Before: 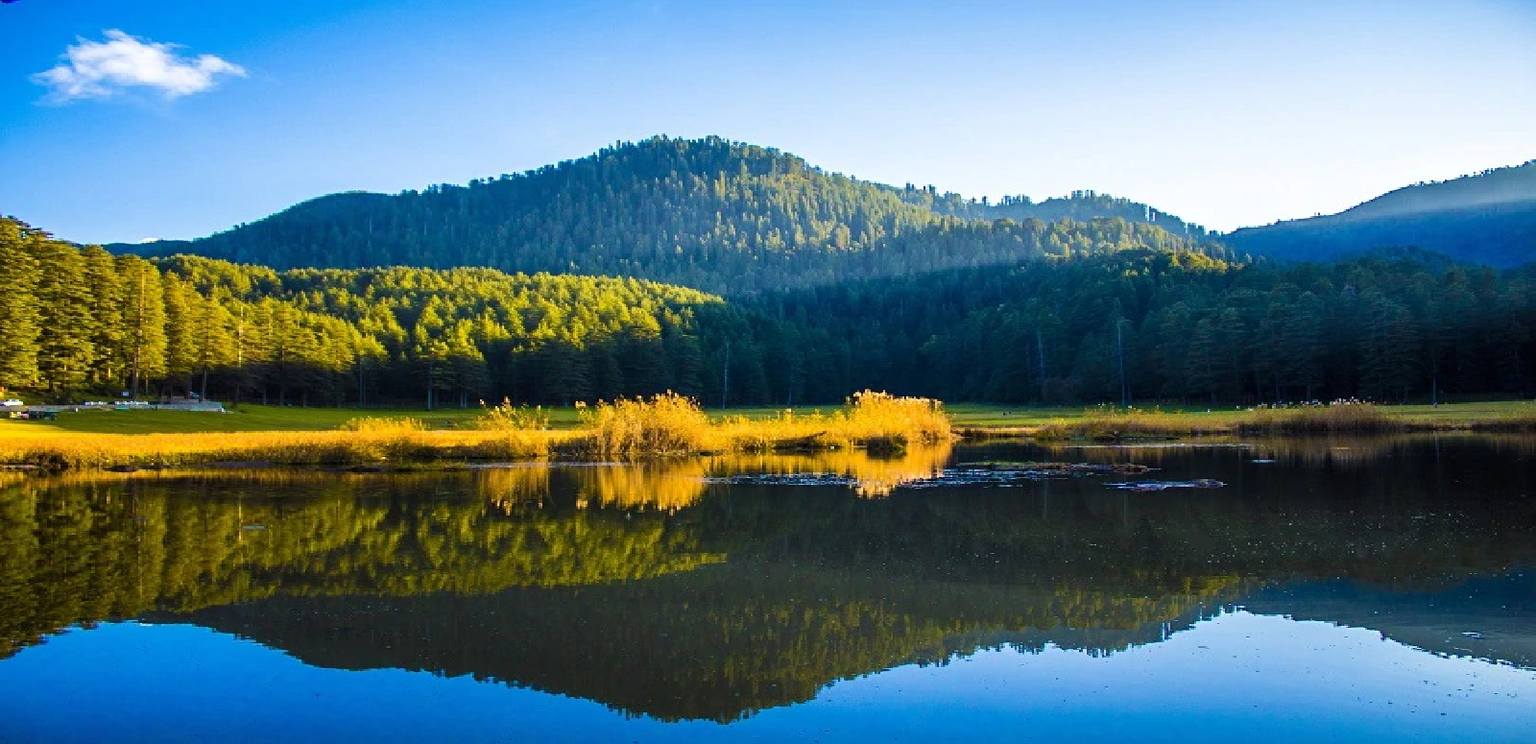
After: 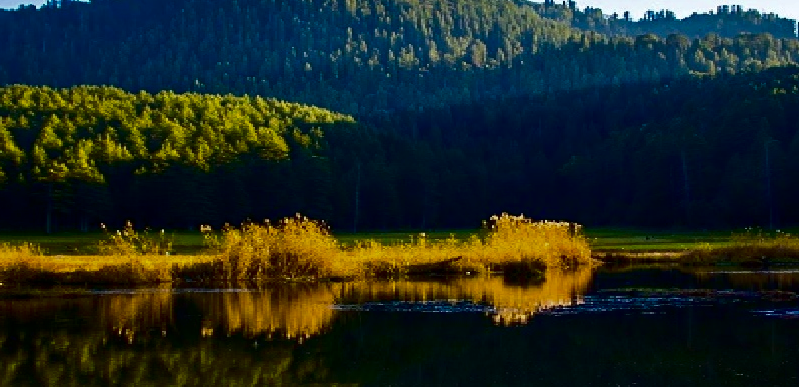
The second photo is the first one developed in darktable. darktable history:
crop: left 25%, top 25%, right 25%, bottom 25%
contrast brightness saturation: brightness -0.52
white balance: red 0.982, blue 1.018
